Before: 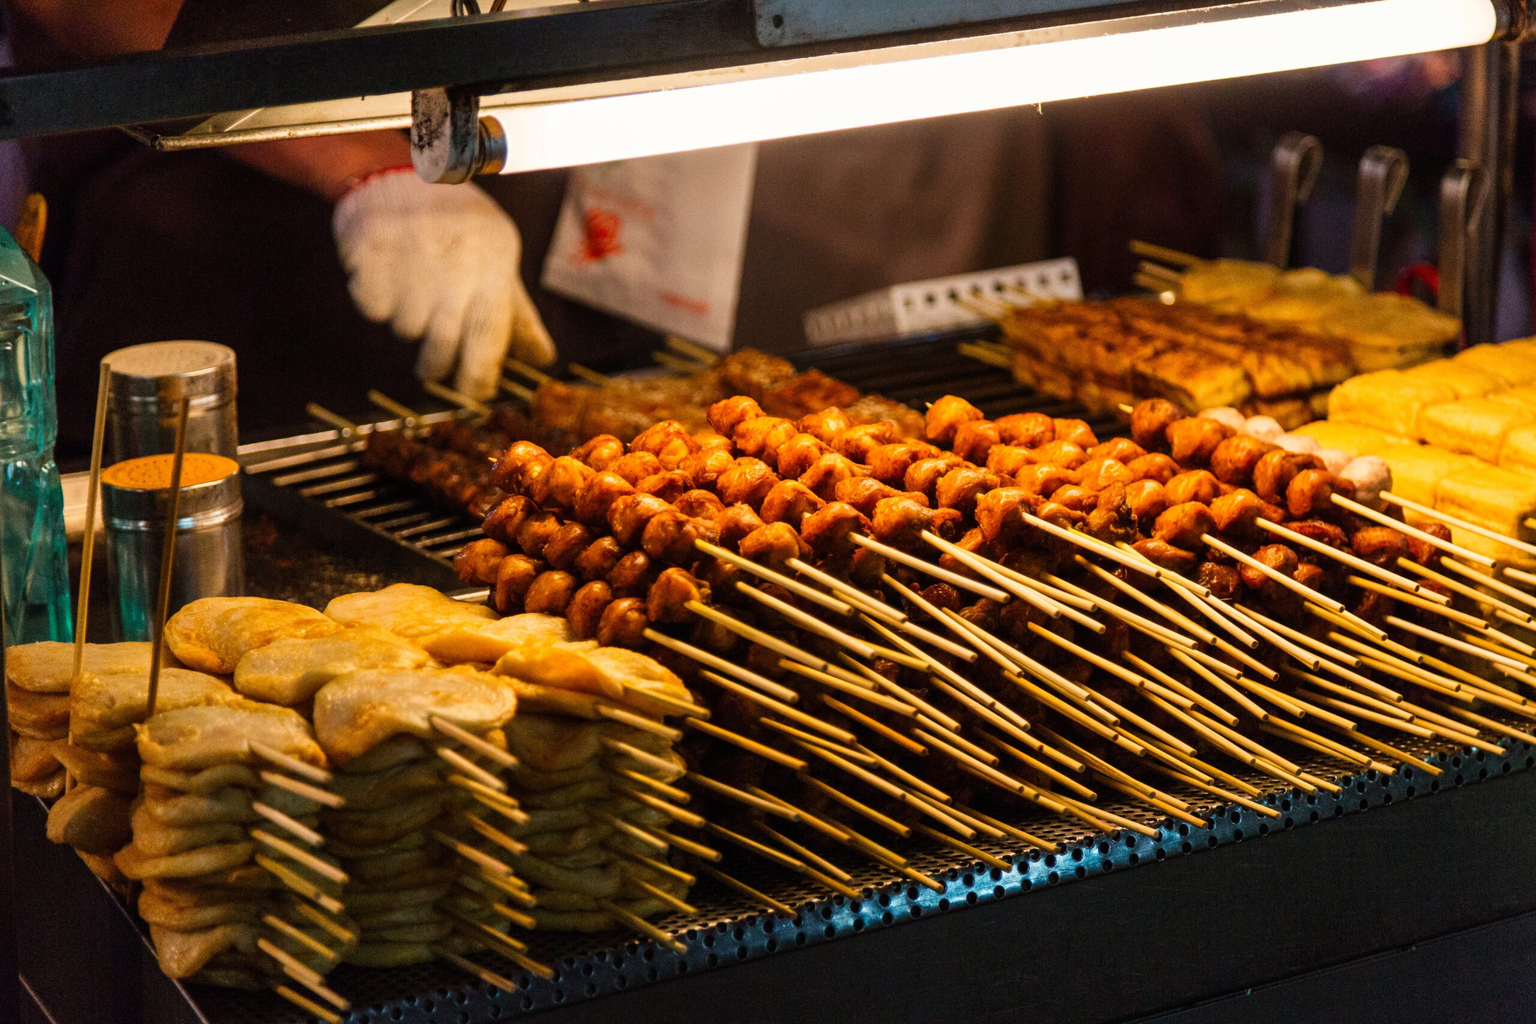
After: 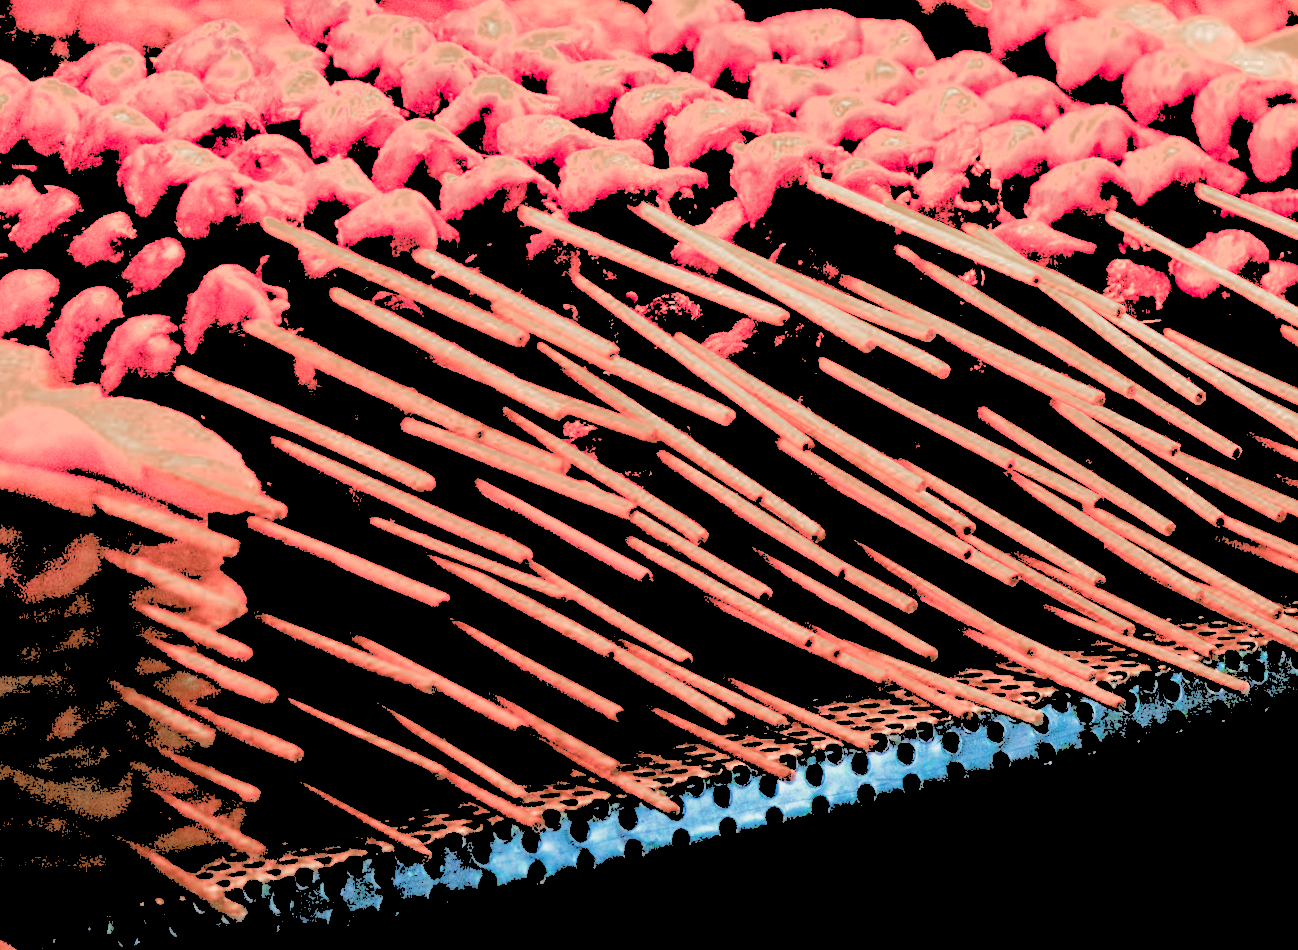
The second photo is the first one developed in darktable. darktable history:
filmic rgb: middle gray luminance 2.5%, black relative exposure -10 EV, white relative exposure 7 EV, threshold 6 EV, dynamic range scaling 10%, target black luminance 0%, hardness 3.19, latitude 44.39%, contrast 0.682, highlights saturation mix 5%, shadows ↔ highlights balance 13.63%, add noise in highlights 0, color science v3 (2019), use custom middle-gray values true, iterations of high-quality reconstruction 0, contrast in highlights soft, enable highlight reconstruction true
shadows and highlights: on, module defaults
crop: left 34.479%, top 38.822%, right 13.718%, bottom 5.172%
color zones: curves: ch0 [(0.006, 0.385) (0.143, 0.563) (0.243, 0.321) (0.352, 0.464) (0.516, 0.456) (0.625, 0.5) (0.75, 0.5) (0.875, 0.5)]; ch1 [(0, 0.5) (0.134, 0.504) (0.246, 0.463) (0.421, 0.515) (0.5, 0.56) (0.625, 0.5) (0.75, 0.5) (0.875, 0.5)]; ch2 [(0, 0.5) (0.131, 0.426) (0.307, 0.289) (0.38, 0.188) (0.513, 0.216) (0.625, 0.548) (0.75, 0.468) (0.838, 0.396) (0.971, 0.311)]
rotate and perspective: rotation 0.226°, lens shift (vertical) -0.042, crop left 0.023, crop right 0.982, crop top 0.006, crop bottom 0.994
rgb levels: levels [[0.027, 0.429, 0.996], [0, 0.5, 1], [0, 0.5, 1]]
